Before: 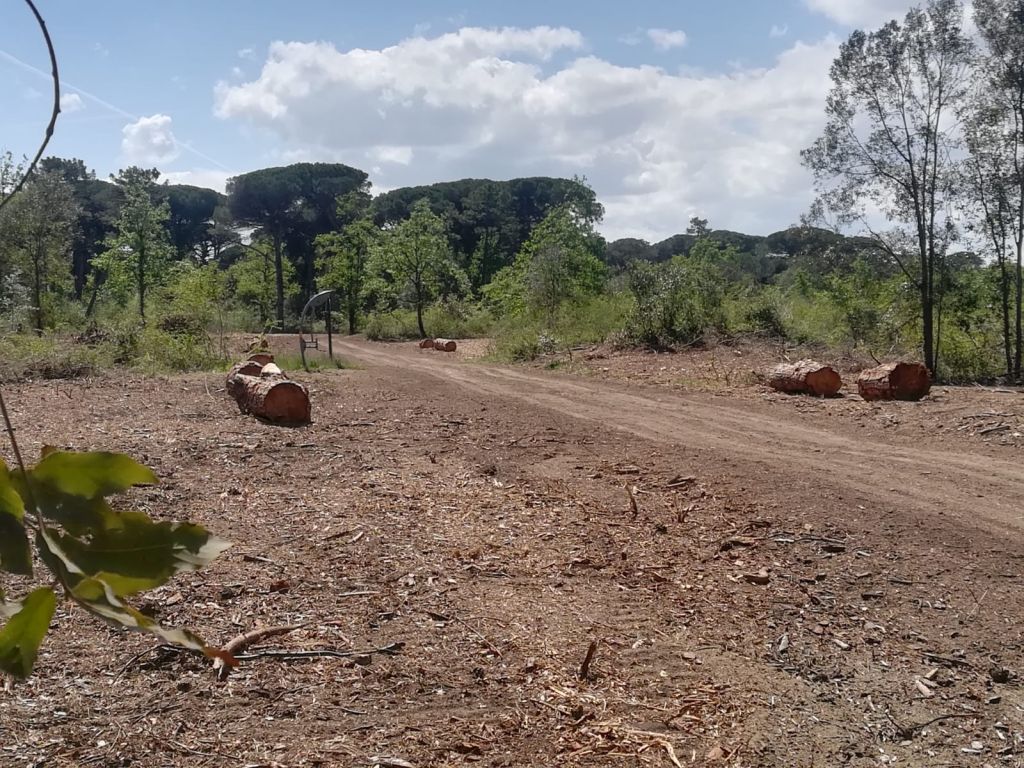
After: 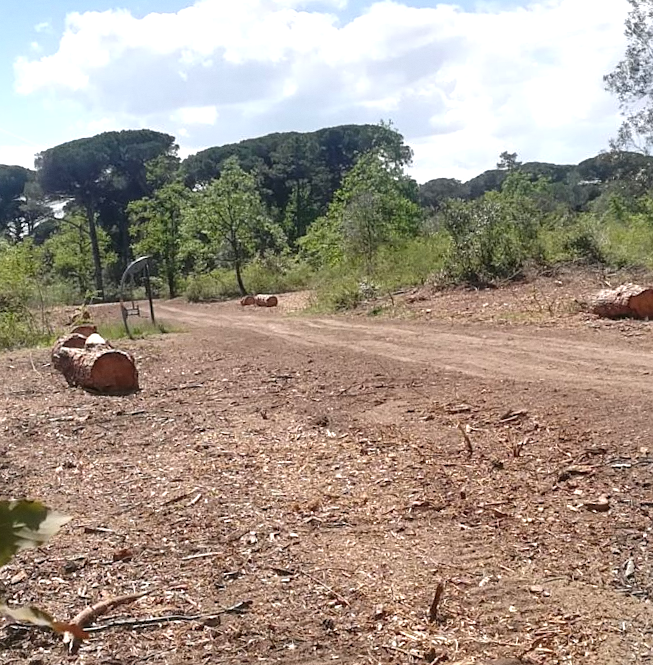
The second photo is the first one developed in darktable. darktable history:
crop and rotate: left 15.754%, right 17.579%
exposure: black level correction 0, exposure 0.7 EV, compensate exposure bias true, compensate highlight preservation false
rotate and perspective: rotation -5°, crop left 0.05, crop right 0.952, crop top 0.11, crop bottom 0.89
sharpen: amount 0.2
contrast equalizer: octaves 7, y [[0.6 ×6], [0.55 ×6], [0 ×6], [0 ×6], [0 ×6]], mix -0.2
grain: coarseness 0.09 ISO, strength 10%
